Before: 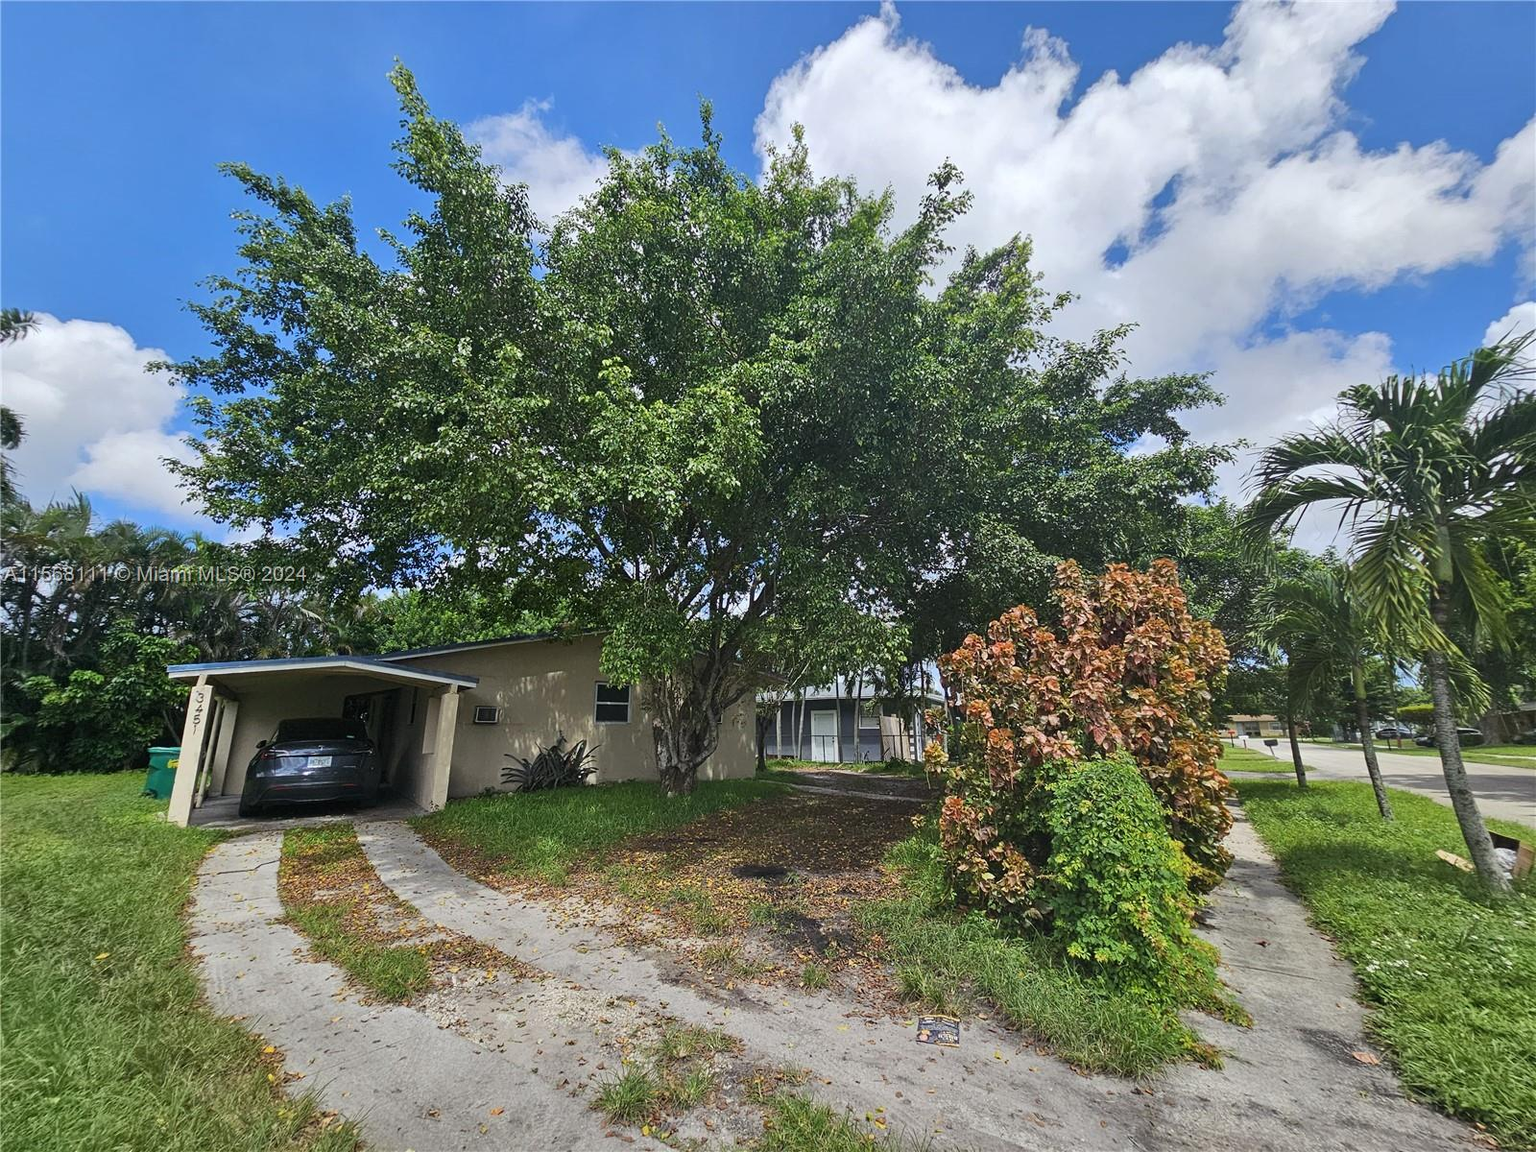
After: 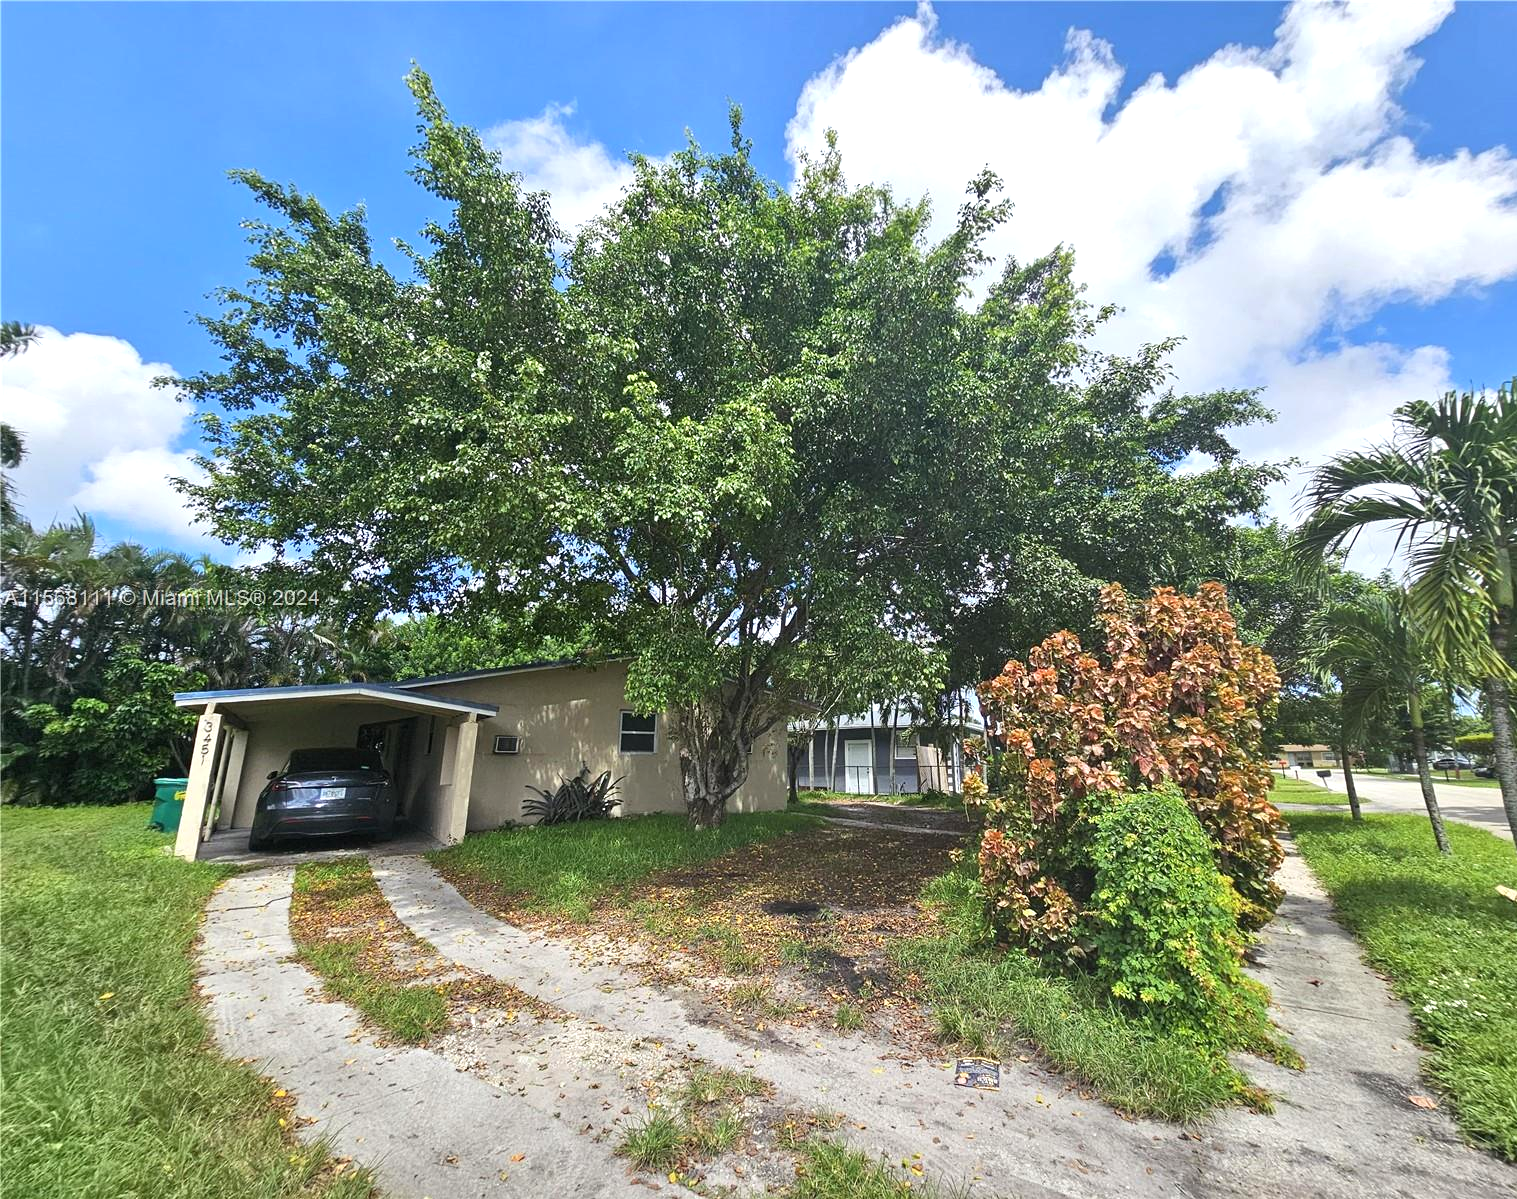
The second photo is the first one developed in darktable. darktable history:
exposure: exposure 0.6 EV, compensate highlight preservation false
crop and rotate: right 5.167%
